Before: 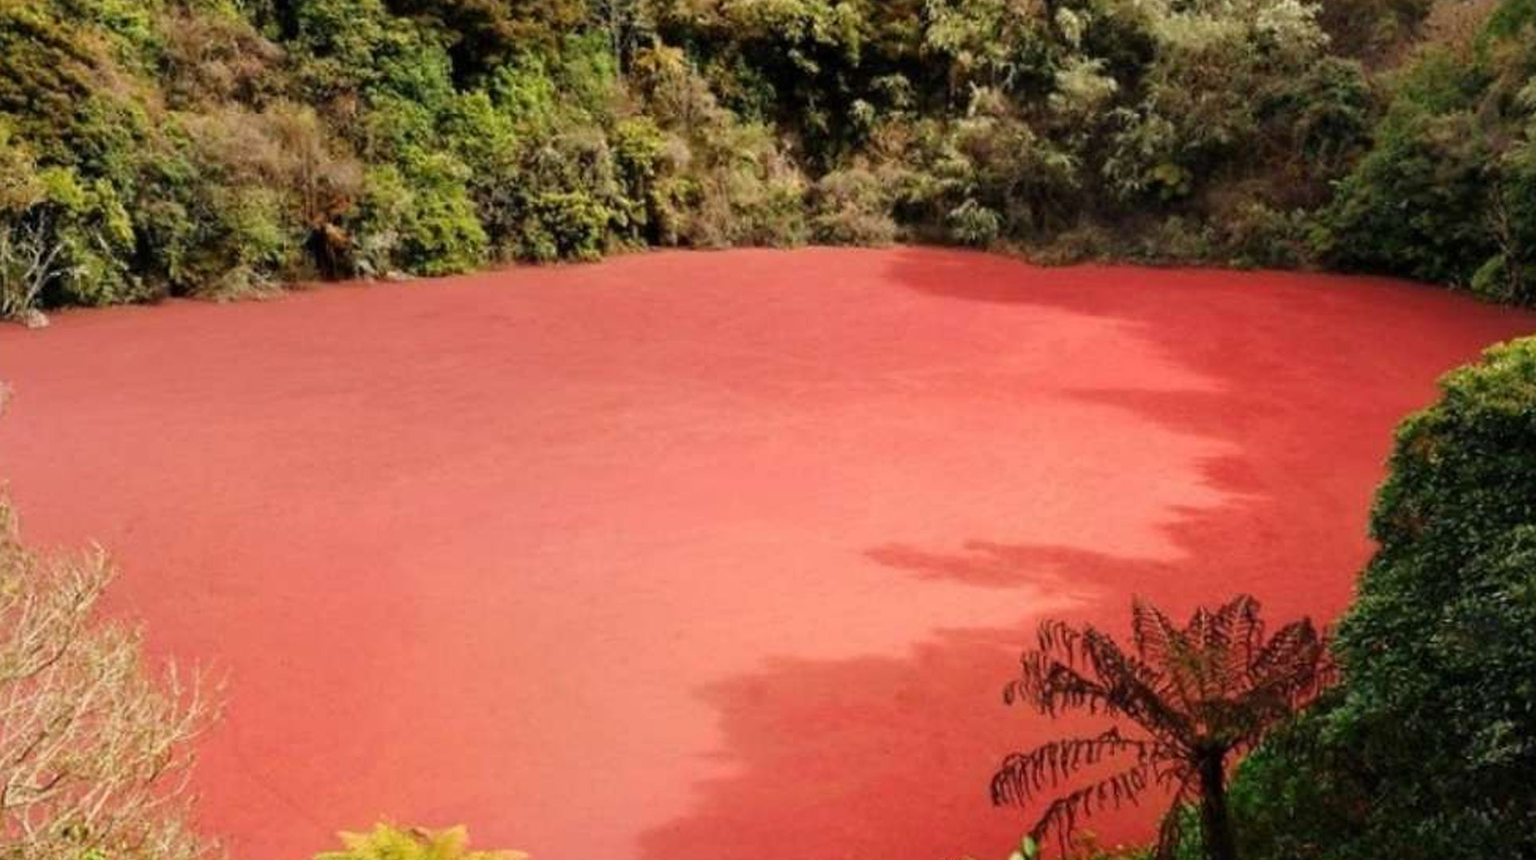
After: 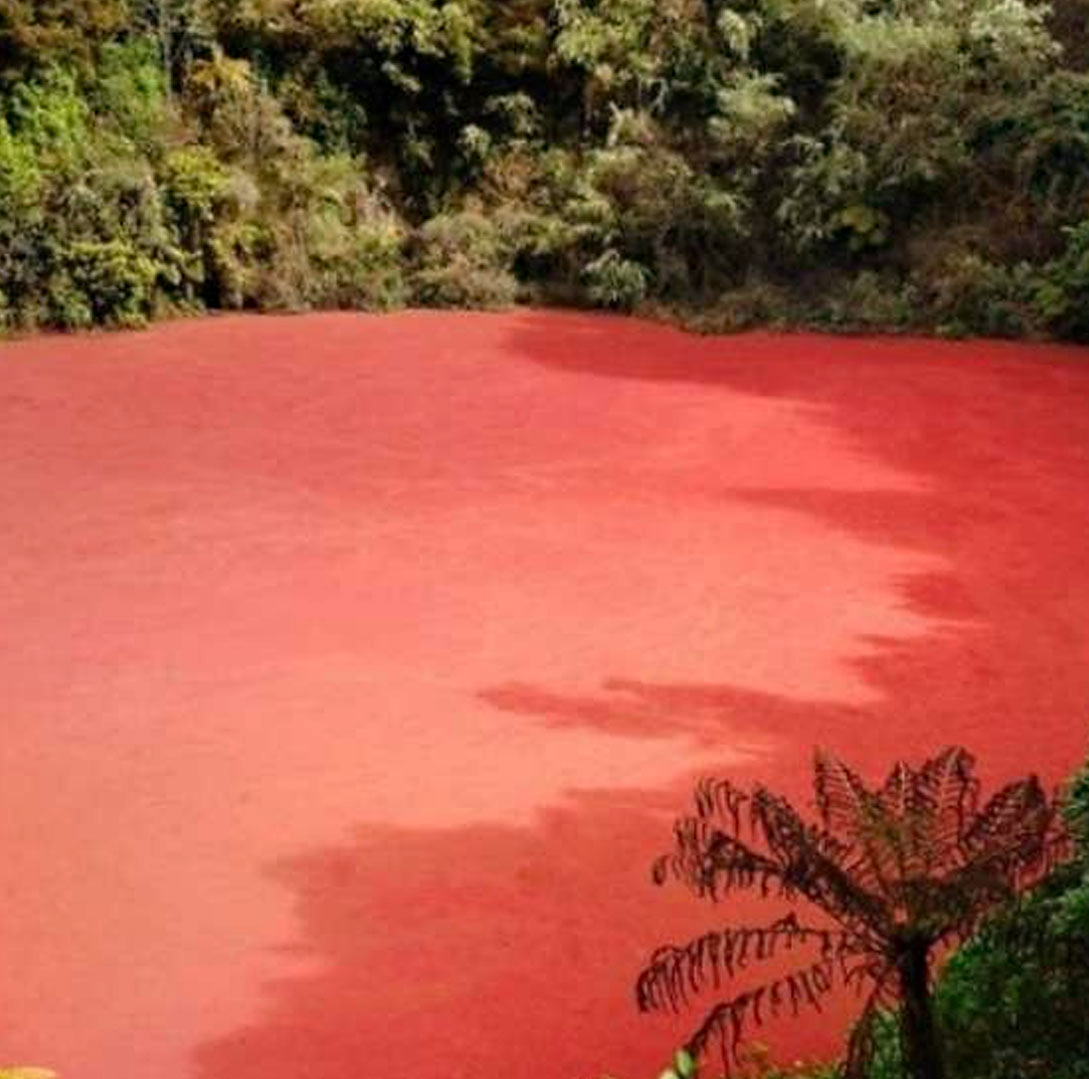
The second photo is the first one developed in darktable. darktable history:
crop: left 31.522%, top 0.013%, right 11.988%
haze removal: compatibility mode true, adaptive false
